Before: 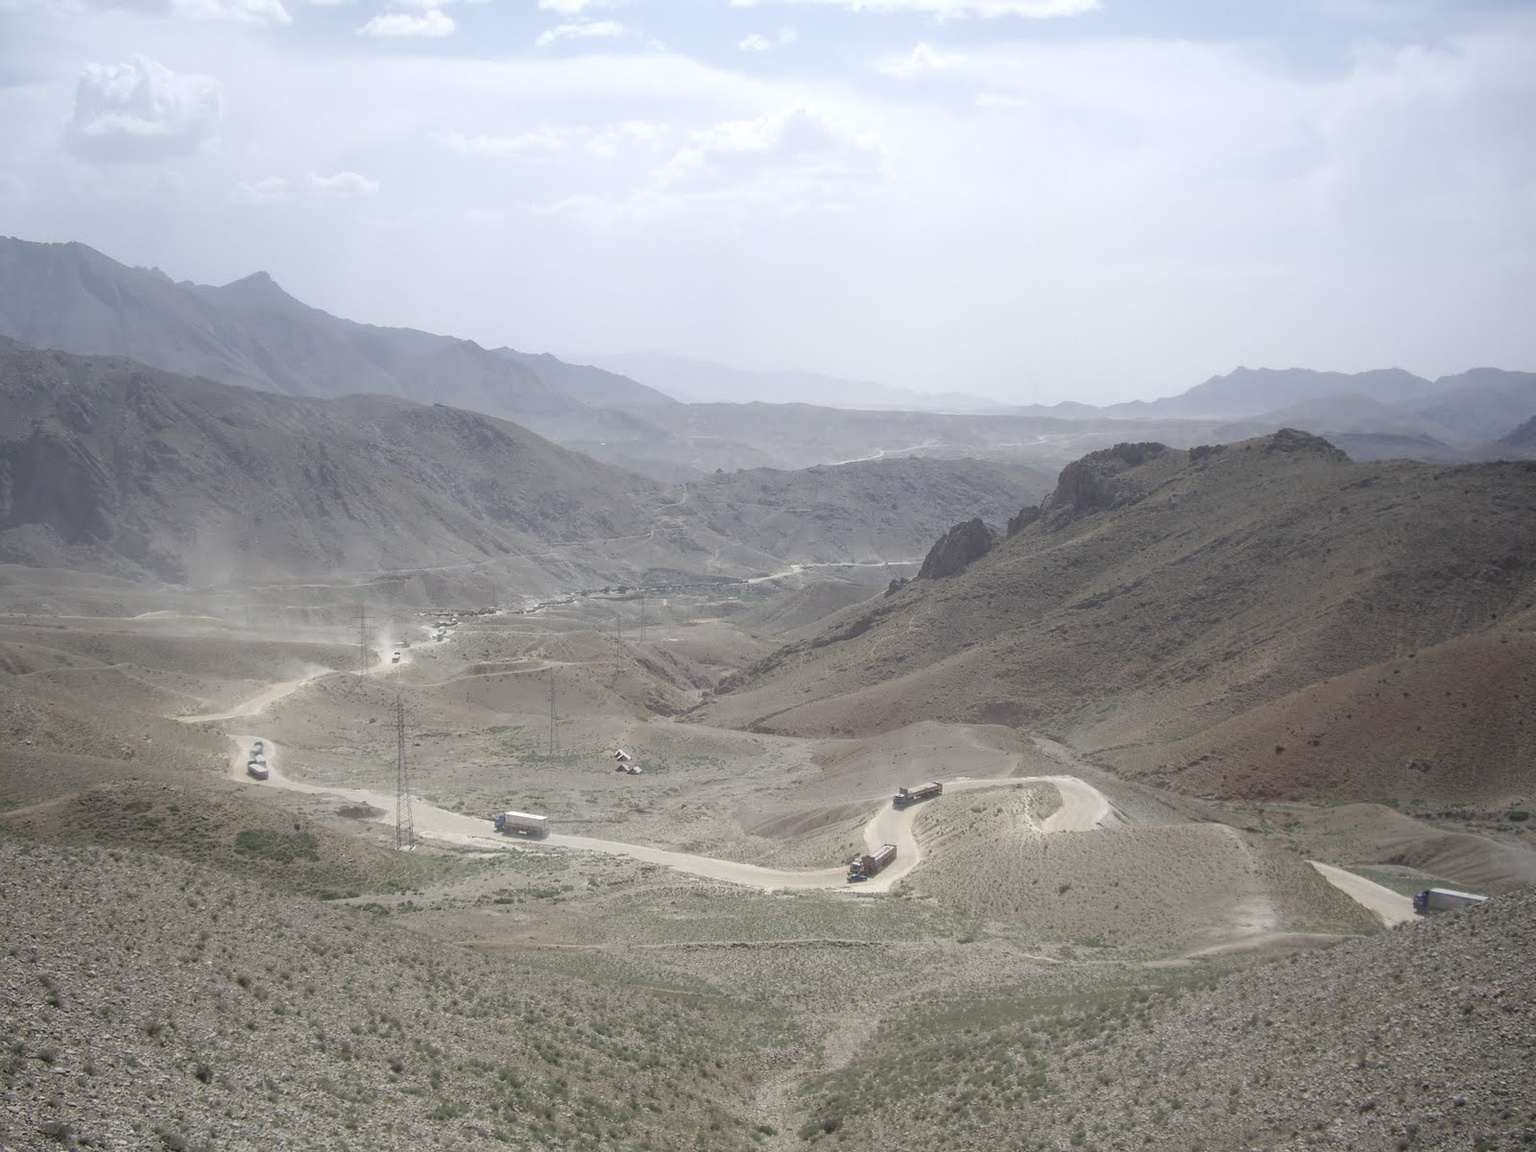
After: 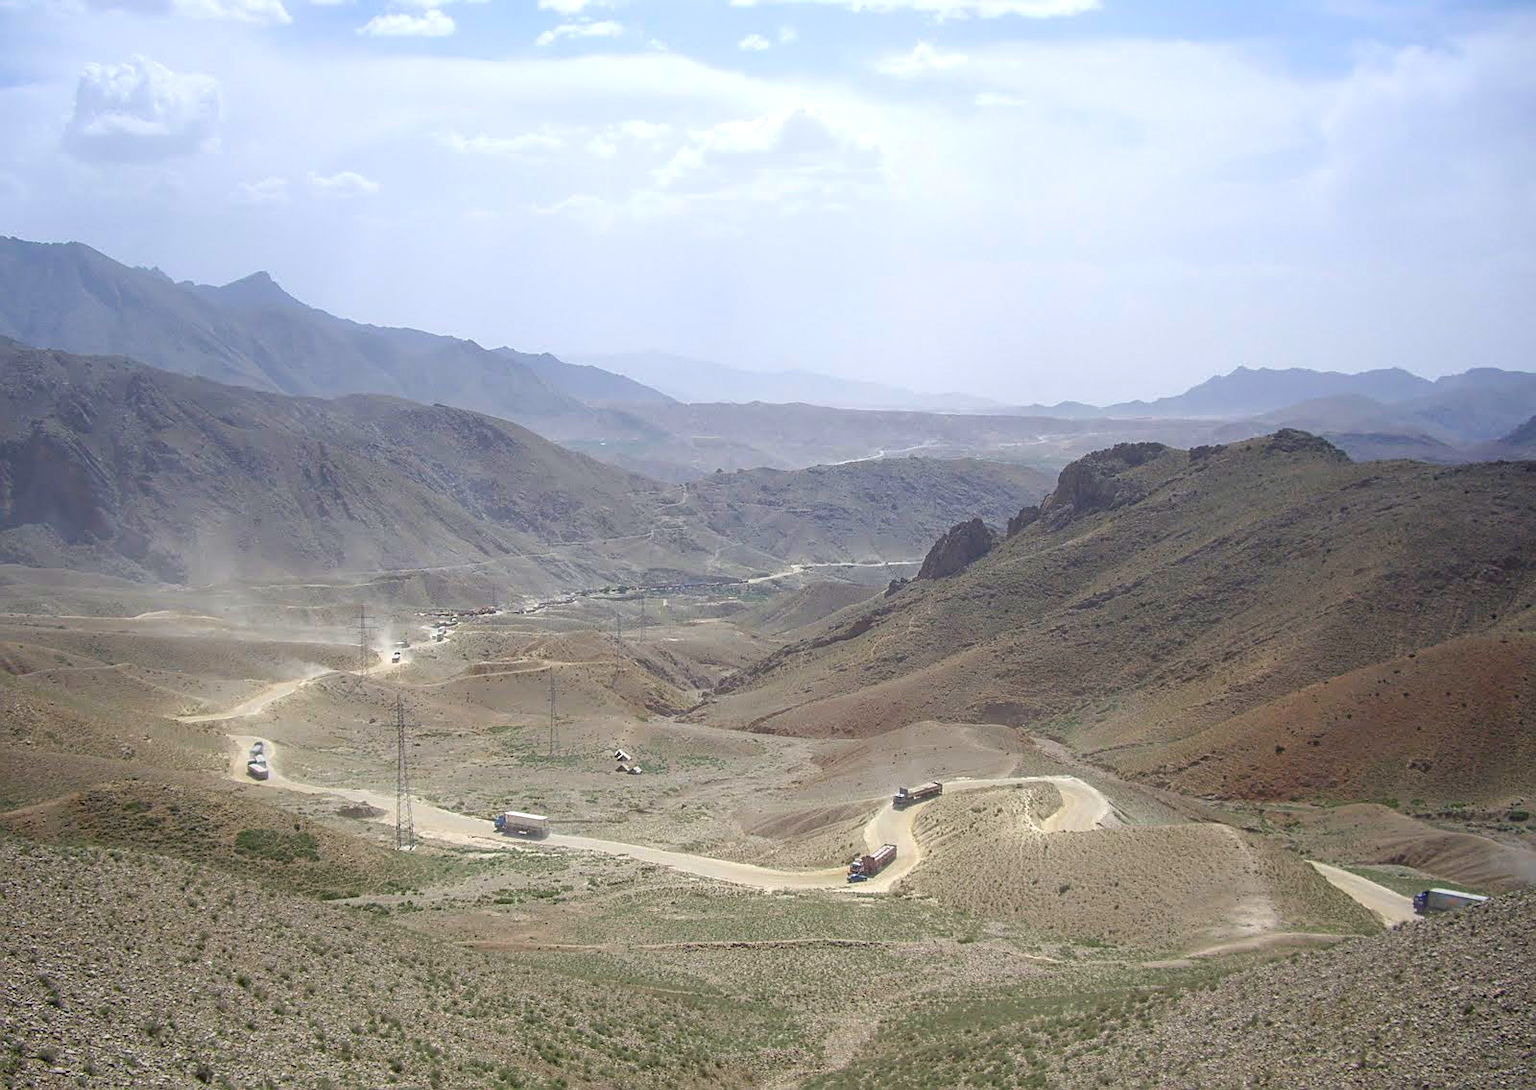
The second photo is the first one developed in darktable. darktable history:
crop and rotate: top 0.003%, bottom 5.251%
color balance rgb: linear chroma grading › global chroma 14.674%, perceptual saturation grading › global saturation 25.096%, global vibrance 59.466%
sharpen: on, module defaults
local contrast: on, module defaults
